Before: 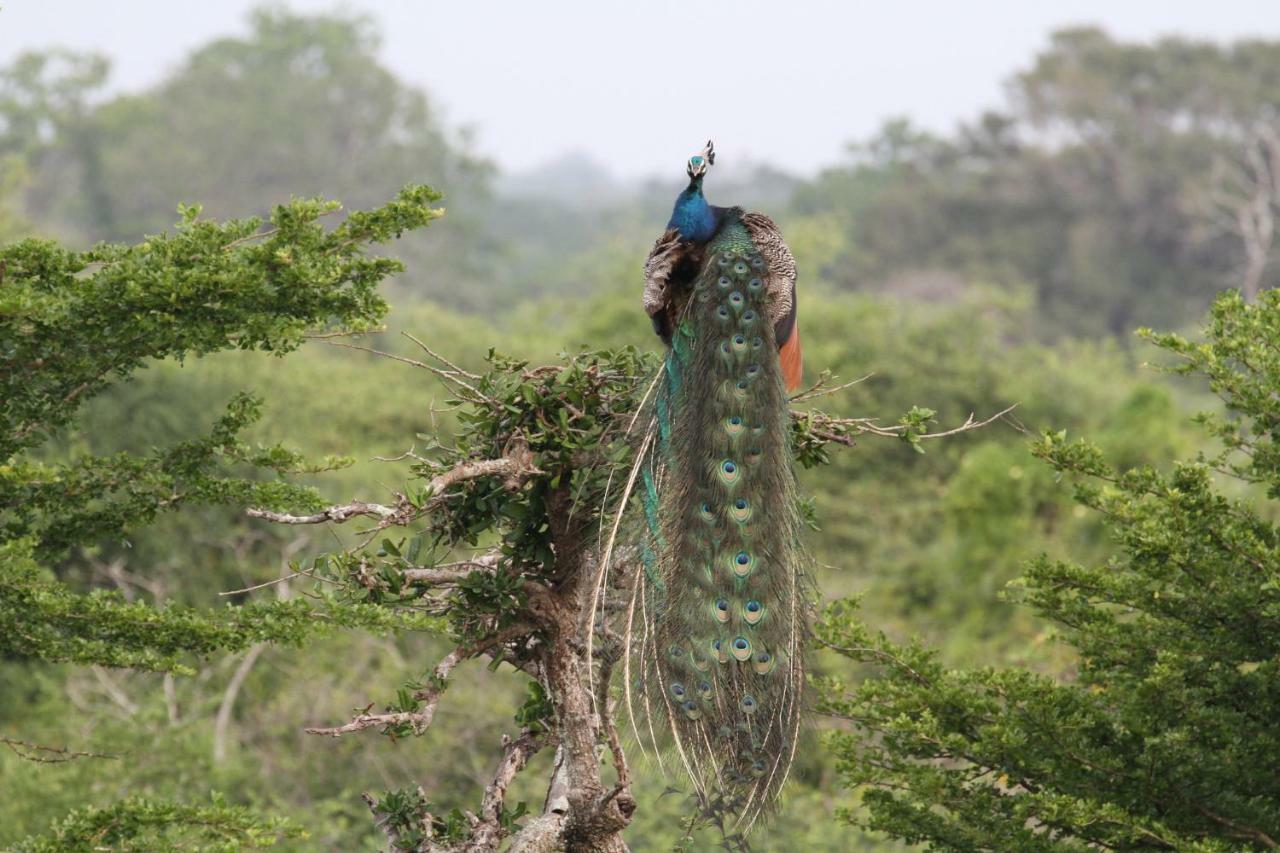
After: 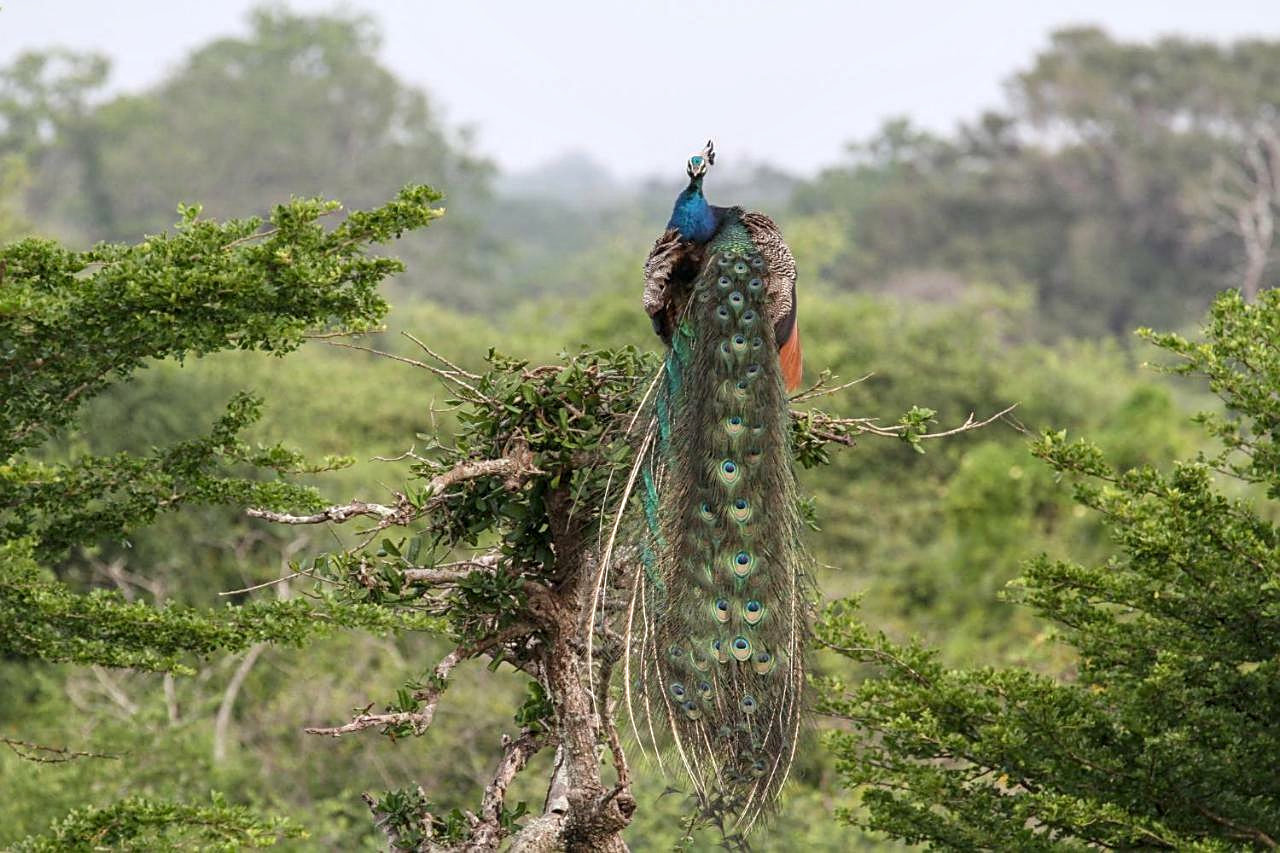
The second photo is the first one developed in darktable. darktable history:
white balance: emerald 1
sharpen: on, module defaults
local contrast: on, module defaults
color correction: saturation 1.1
